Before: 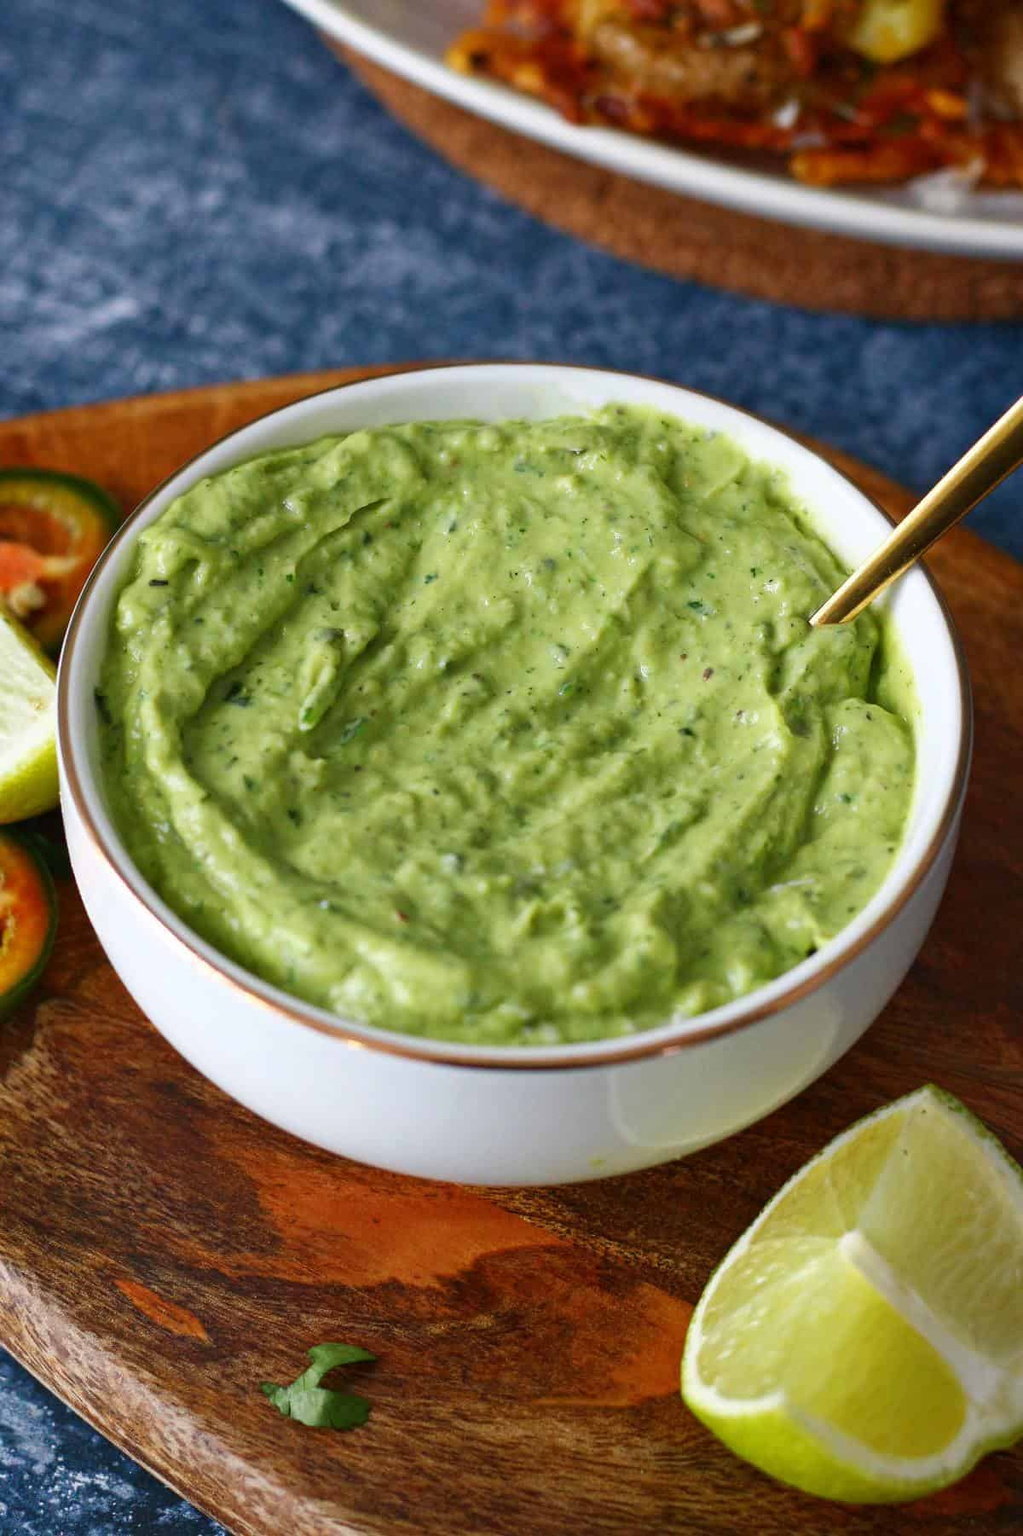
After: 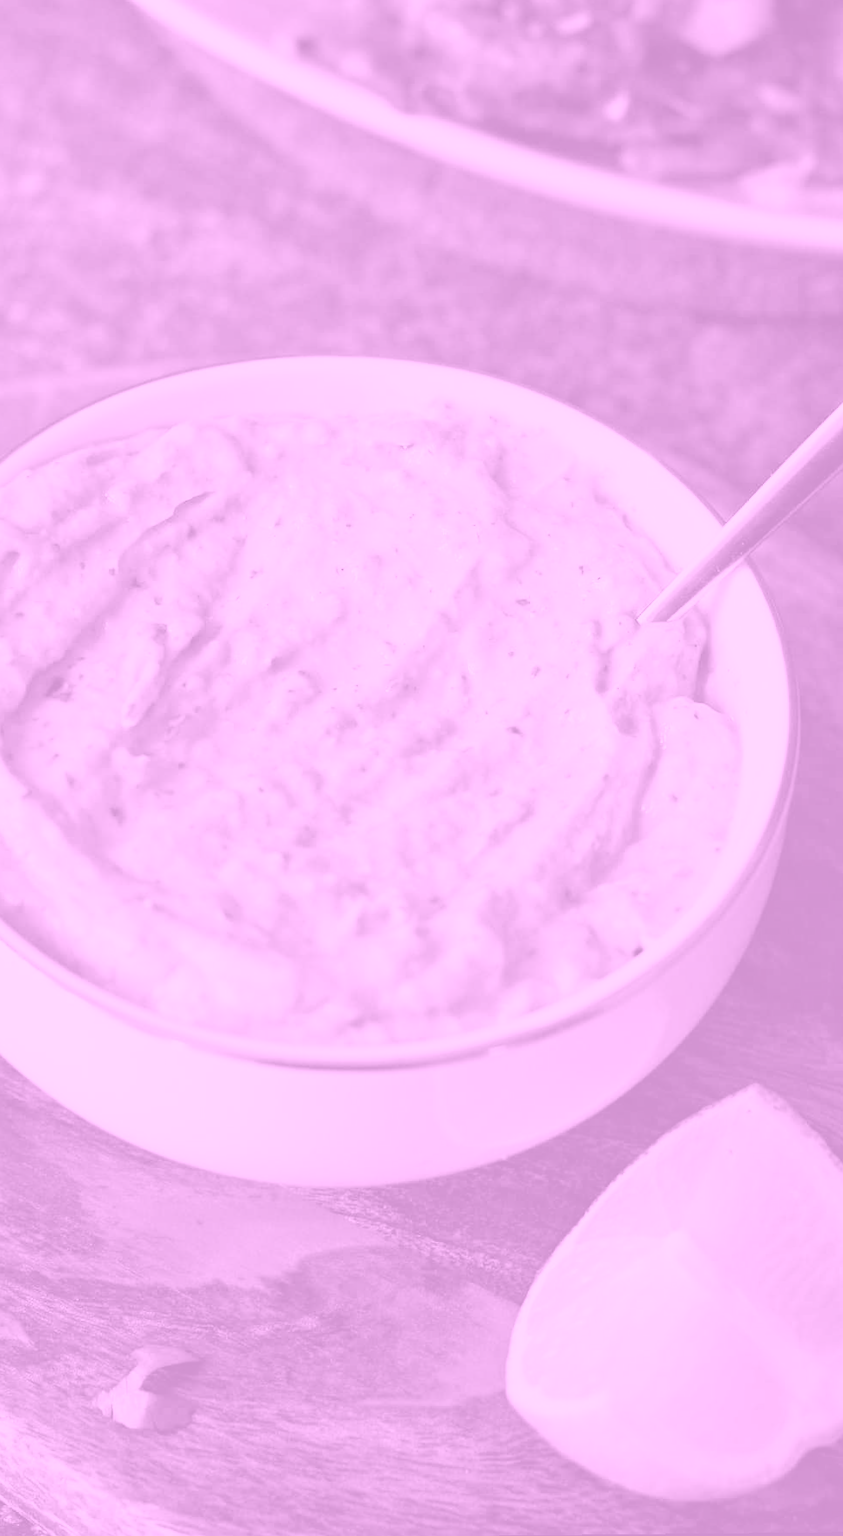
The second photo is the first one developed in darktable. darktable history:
crop: left 17.582%, bottom 0.031%
white balance: red 1.045, blue 0.932
colorize: hue 331.2°, saturation 75%, source mix 30.28%, lightness 70.52%, version 1
rotate and perspective: rotation 0.174°, lens shift (vertical) 0.013, lens shift (horizontal) 0.019, shear 0.001, automatic cropping original format, crop left 0.007, crop right 0.991, crop top 0.016, crop bottom 0.997
filmic rgb: black relative exposure -6.68 EV, white relative exposure 4.56 EV, hardness 3.25
